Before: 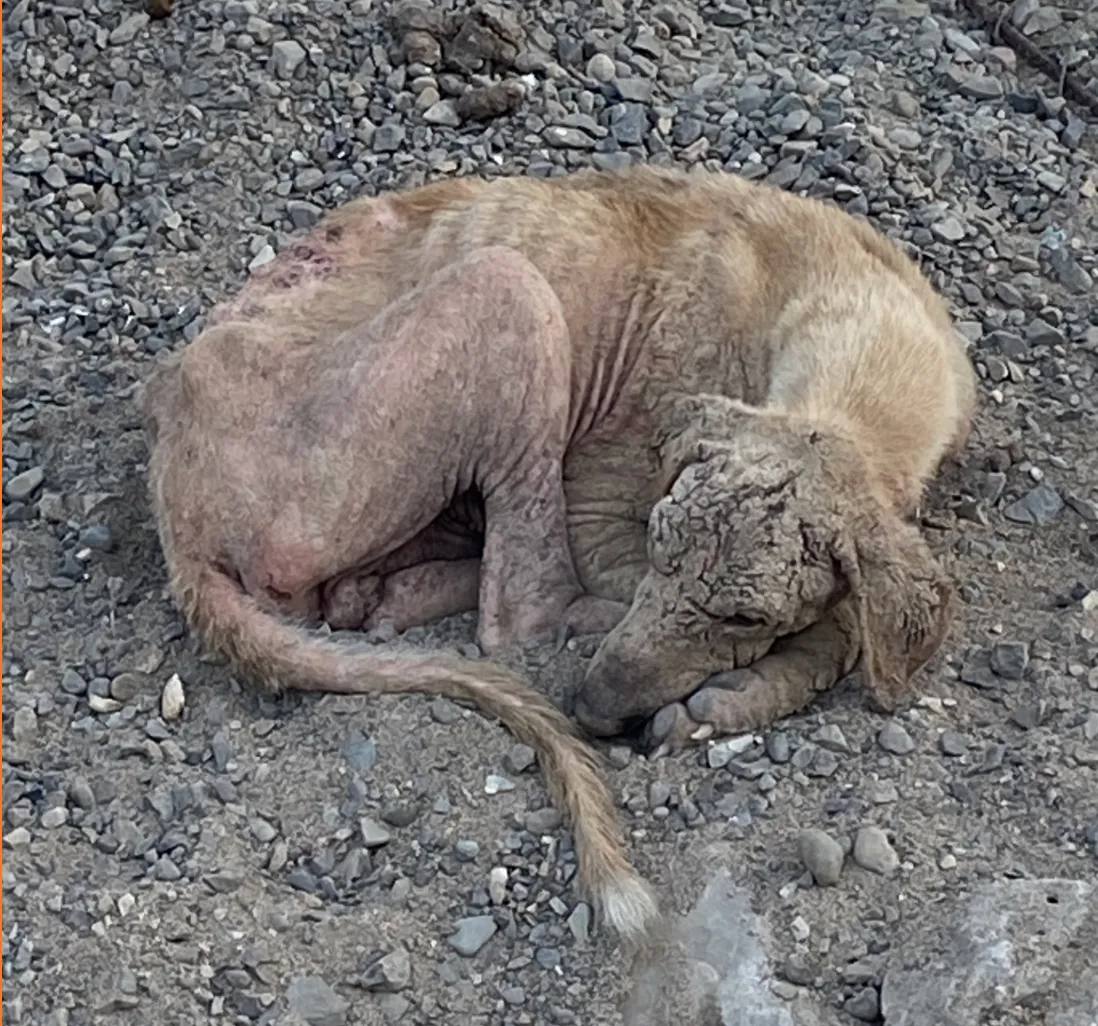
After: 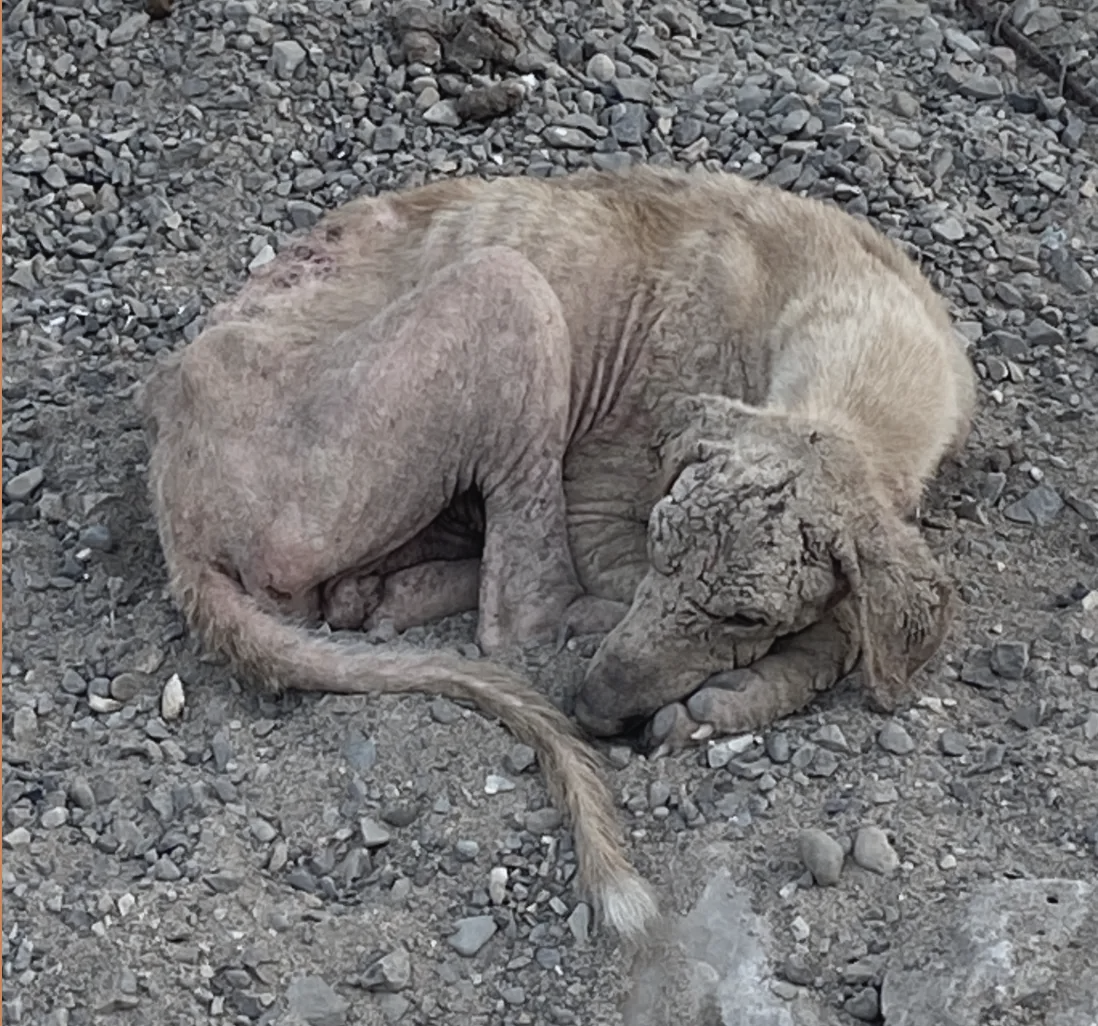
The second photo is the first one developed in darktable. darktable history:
white balance: red 0.988, blue 1.017
contrast brightness saturation: contrast -0.05, saturation -0.41
